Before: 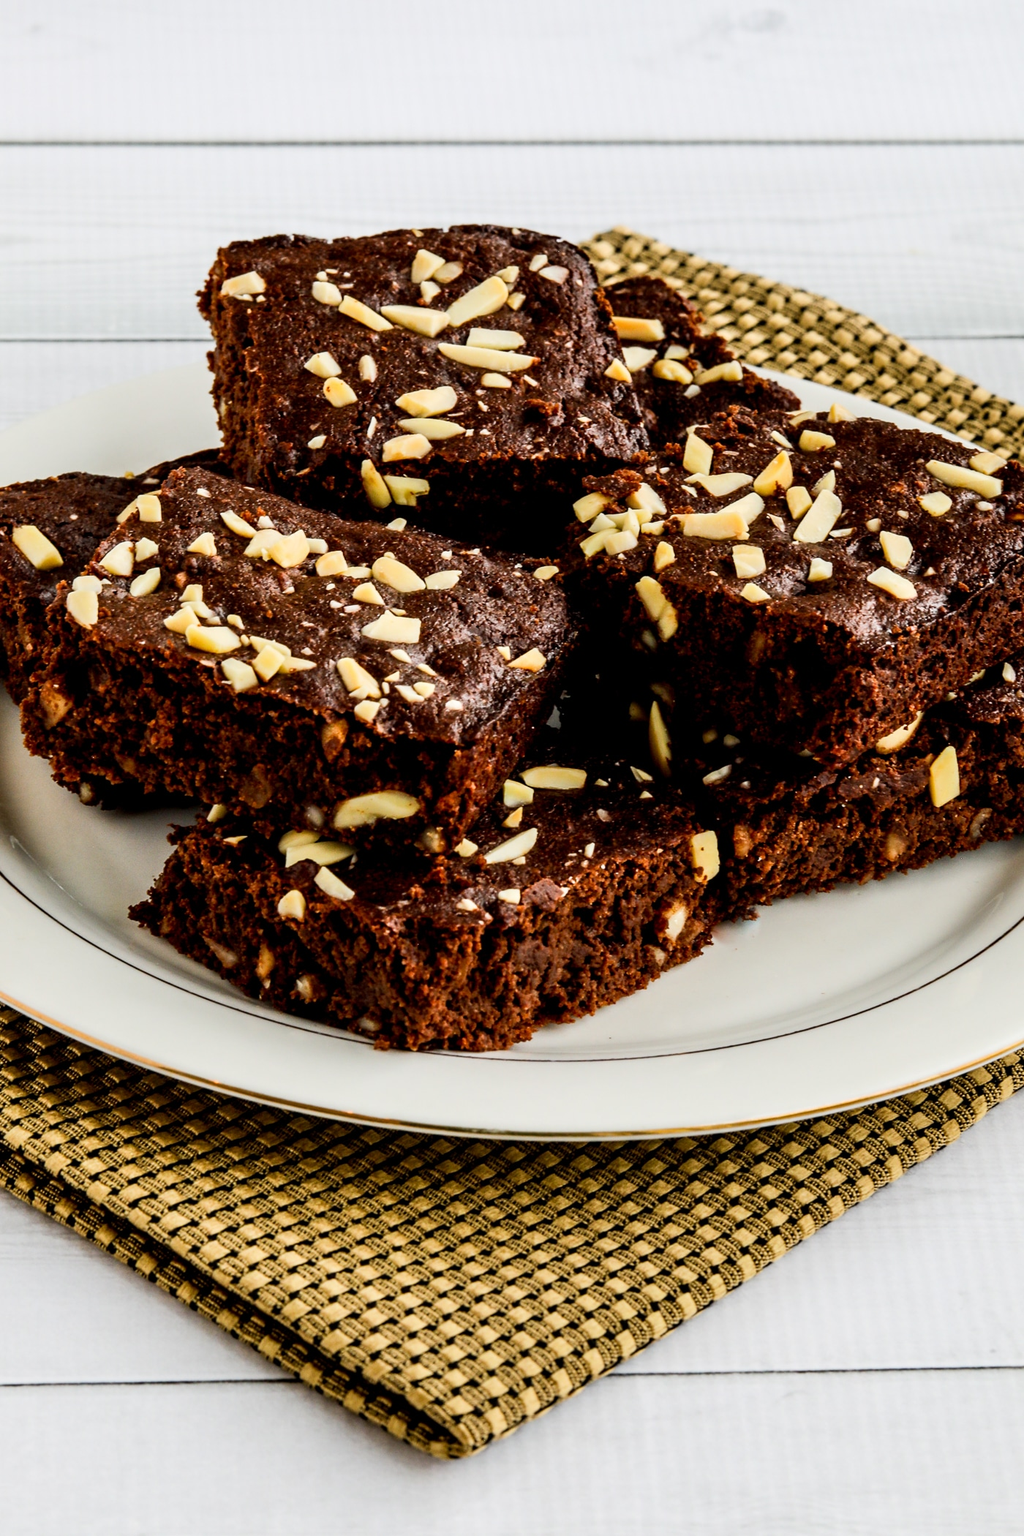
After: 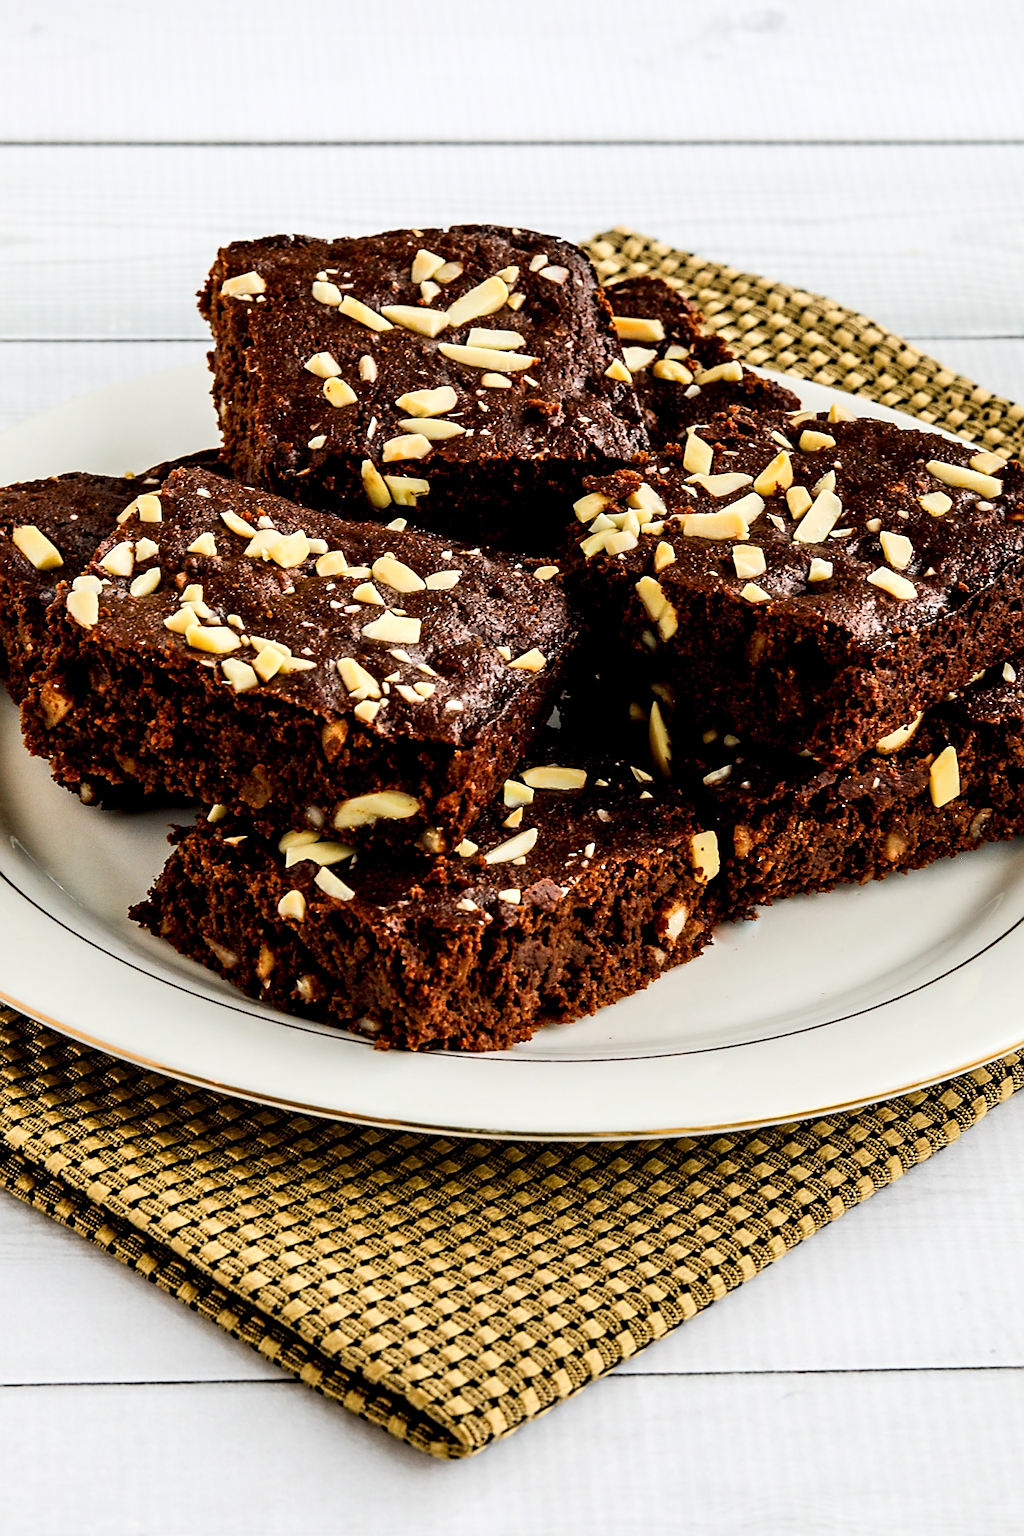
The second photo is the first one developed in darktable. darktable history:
exposure: exposure 0.151 EV, compensate exposure bias true, compensate highlight preservation false
sharpen: on, module defaults
